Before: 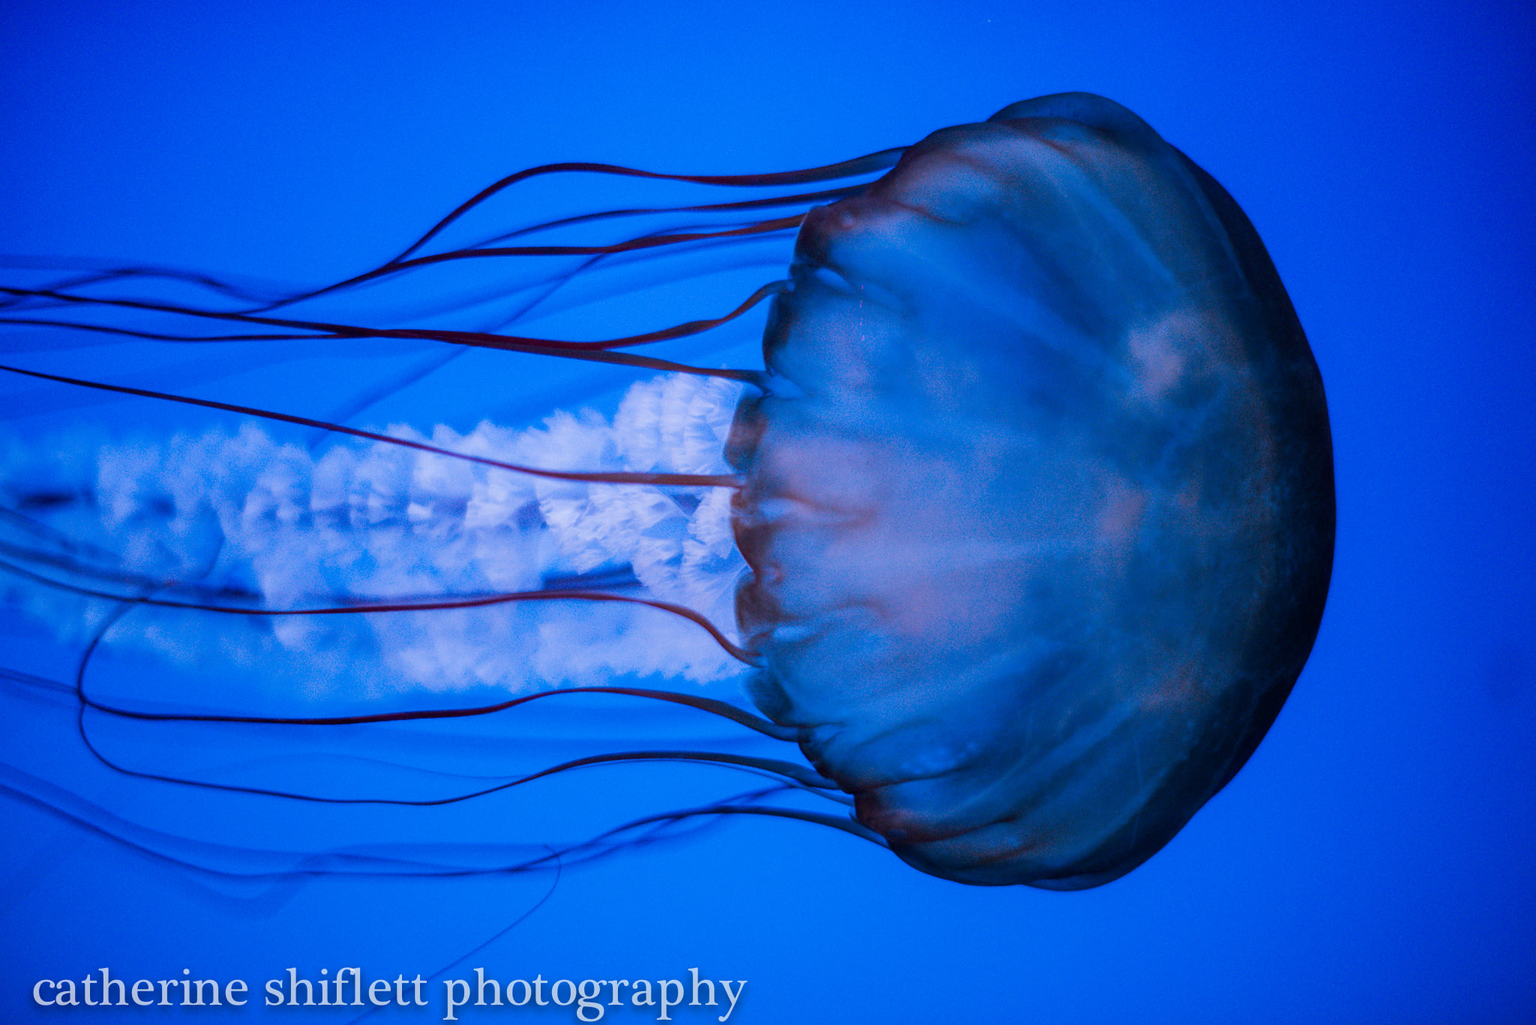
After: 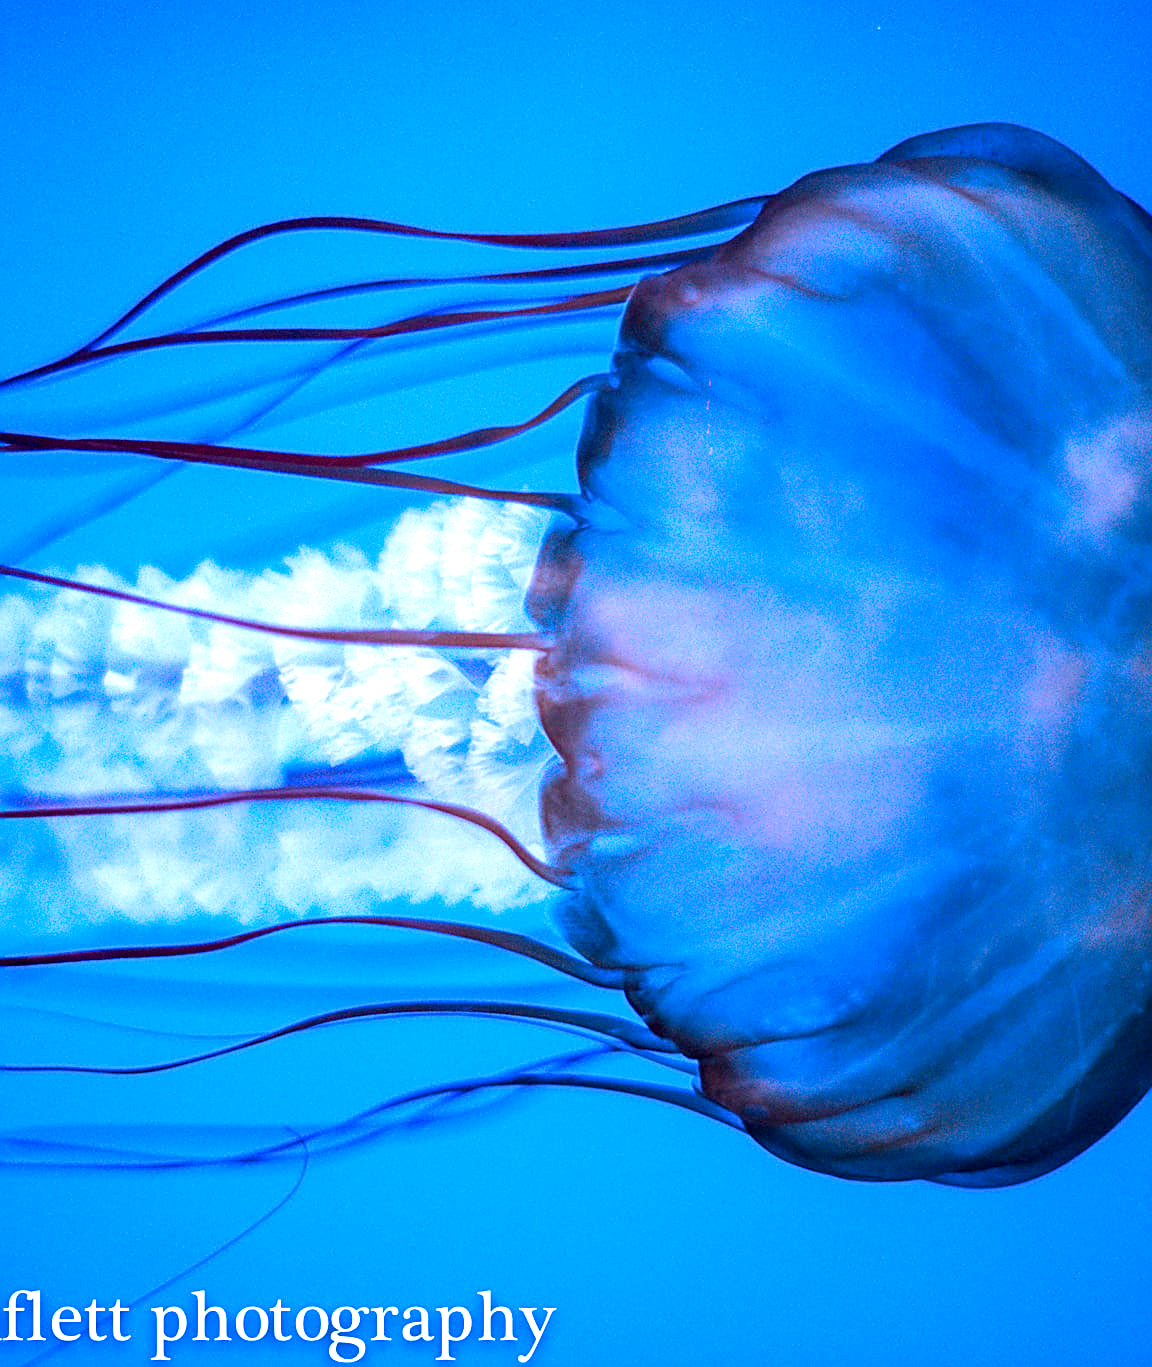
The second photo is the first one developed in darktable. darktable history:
crop: left 21.496%, right 22.254%
sharpen: on, module defaults
exposure: black level correction 0.001, exposure 1.3 EV, compensate highlight preservation false
